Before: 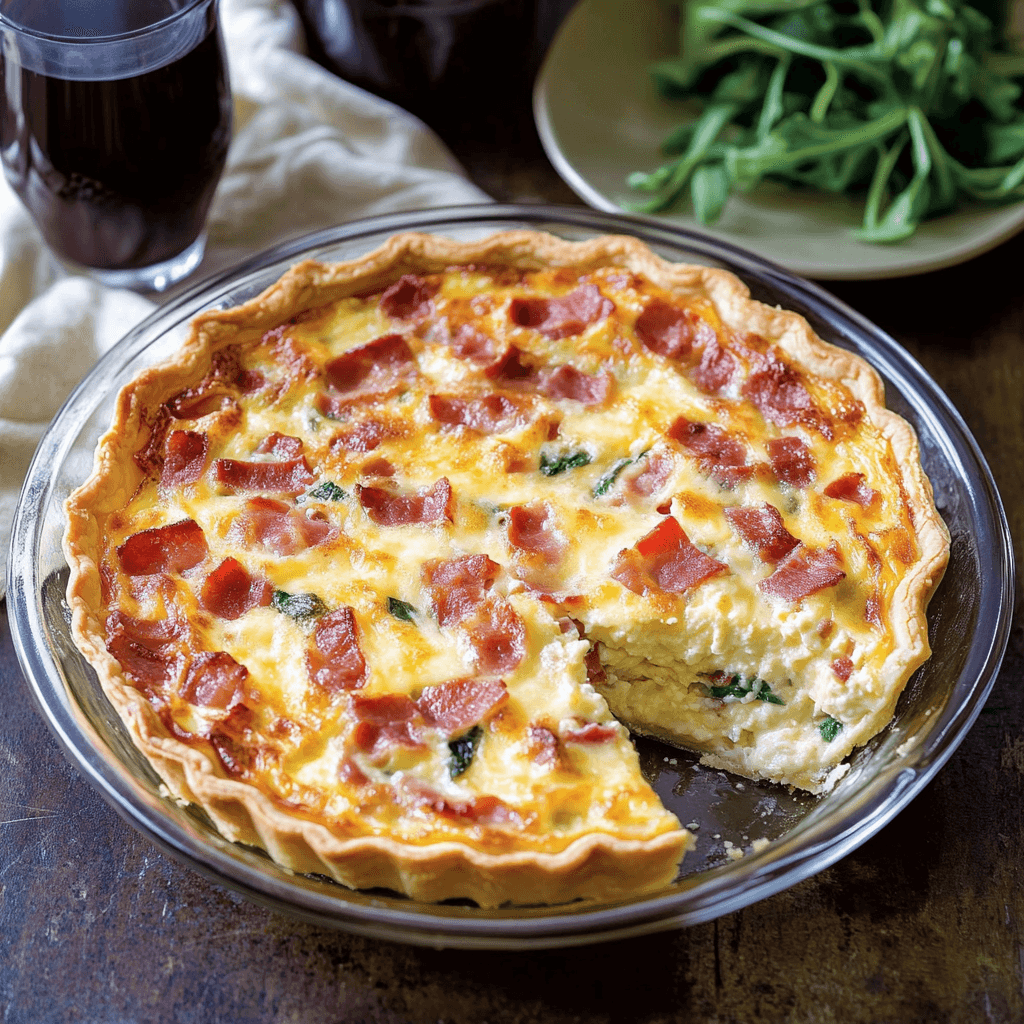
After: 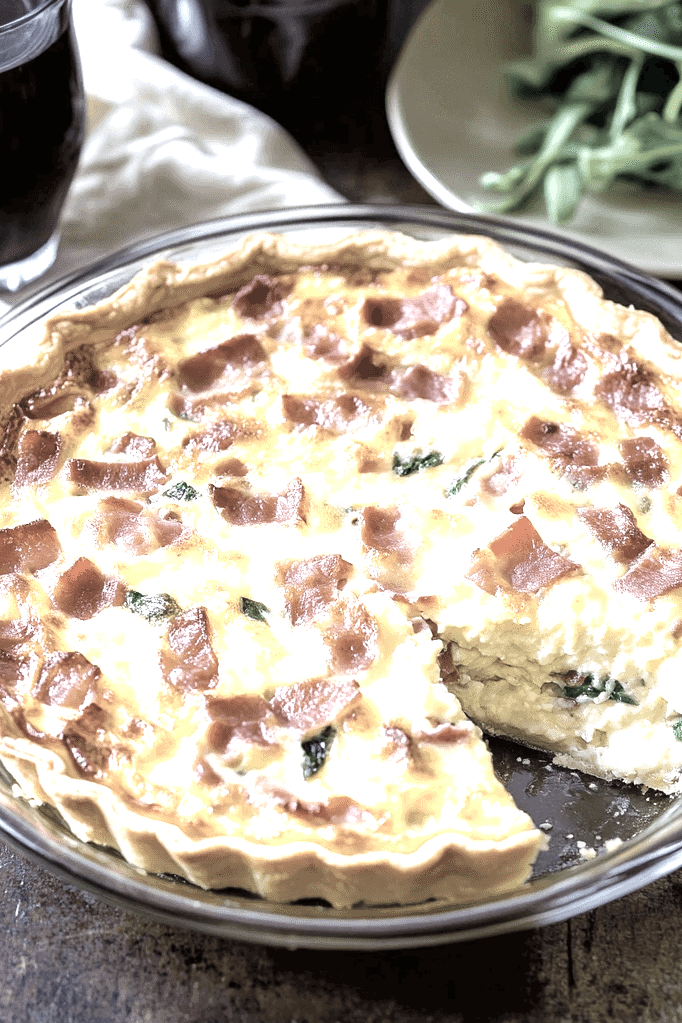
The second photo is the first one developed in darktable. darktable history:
crop and rotate: left 14.386%, right 18.944%
color balance rgb: perceptual saturation grading › global saturation 36.372%
color correction: highlights b* 0.054, saturation 0.303
exposure: exposure 1.143 EV, compensate exposure bias true, compensate highlight preservation false
